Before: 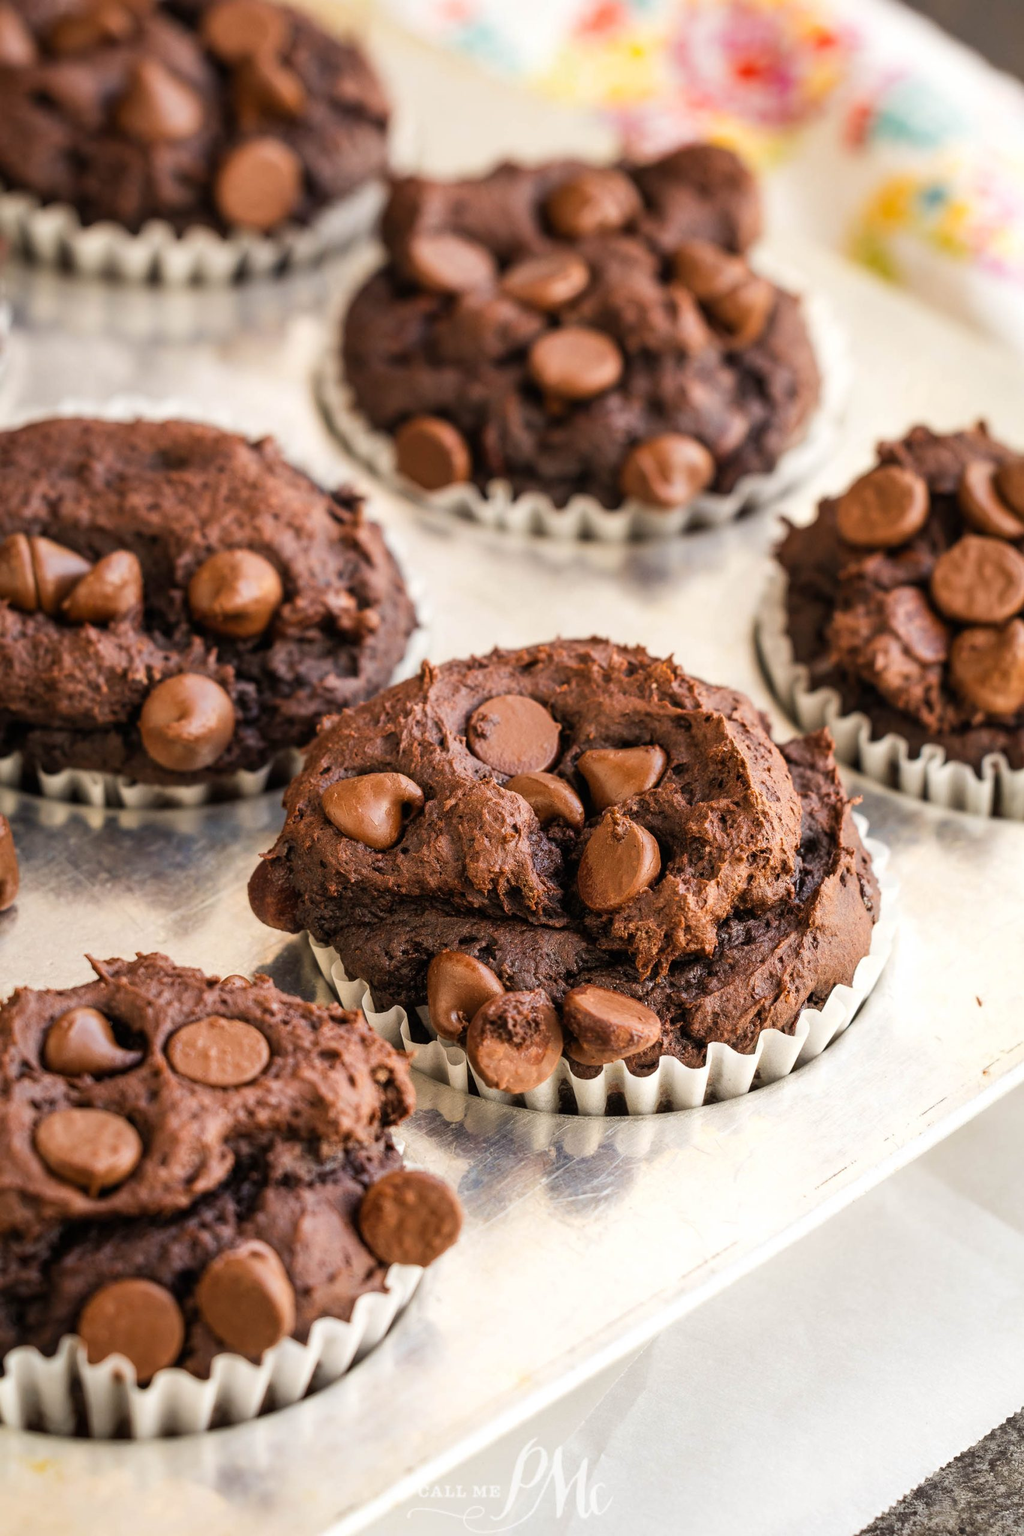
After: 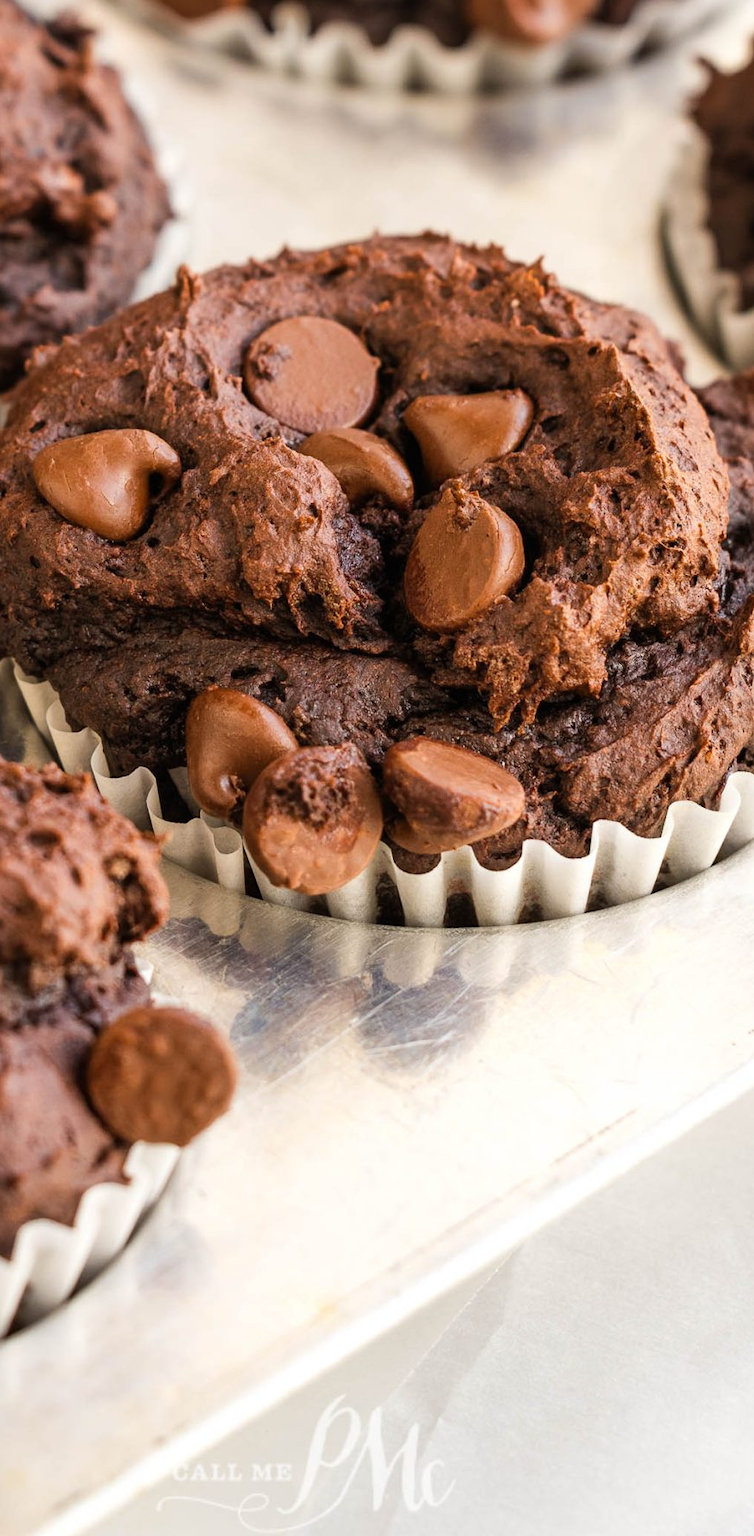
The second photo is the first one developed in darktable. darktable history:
crop and rotate: left 29.344%, top 31.092%, right 19.835%
